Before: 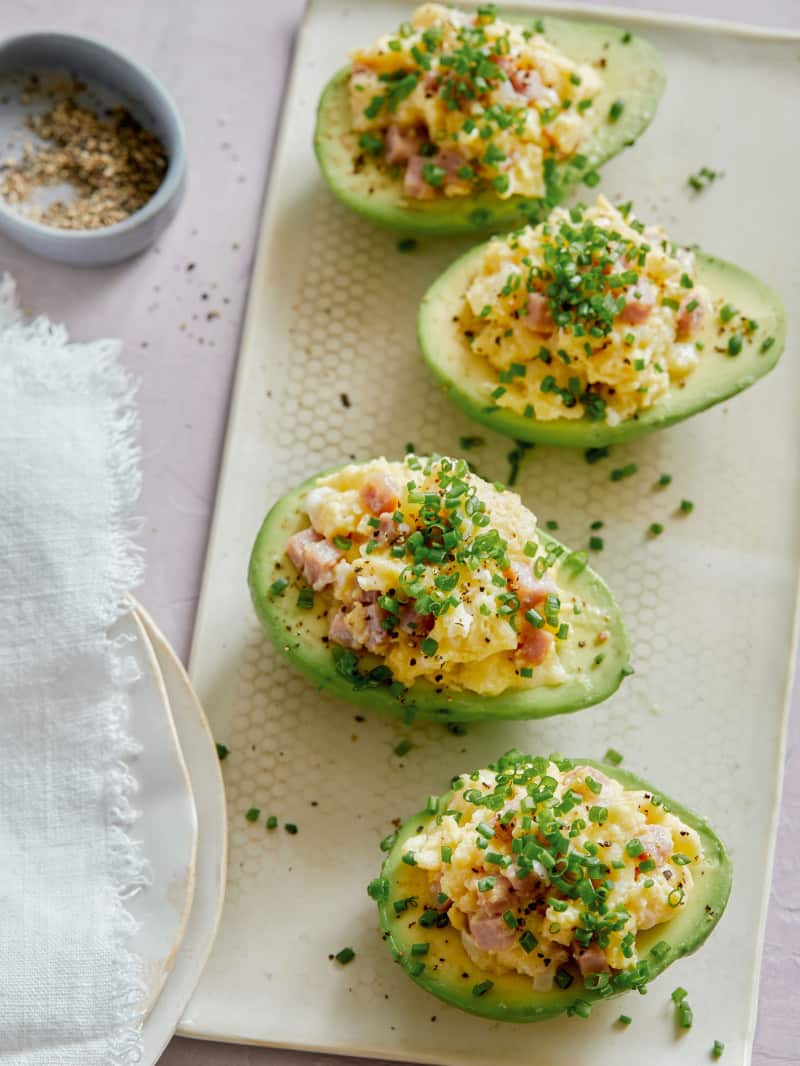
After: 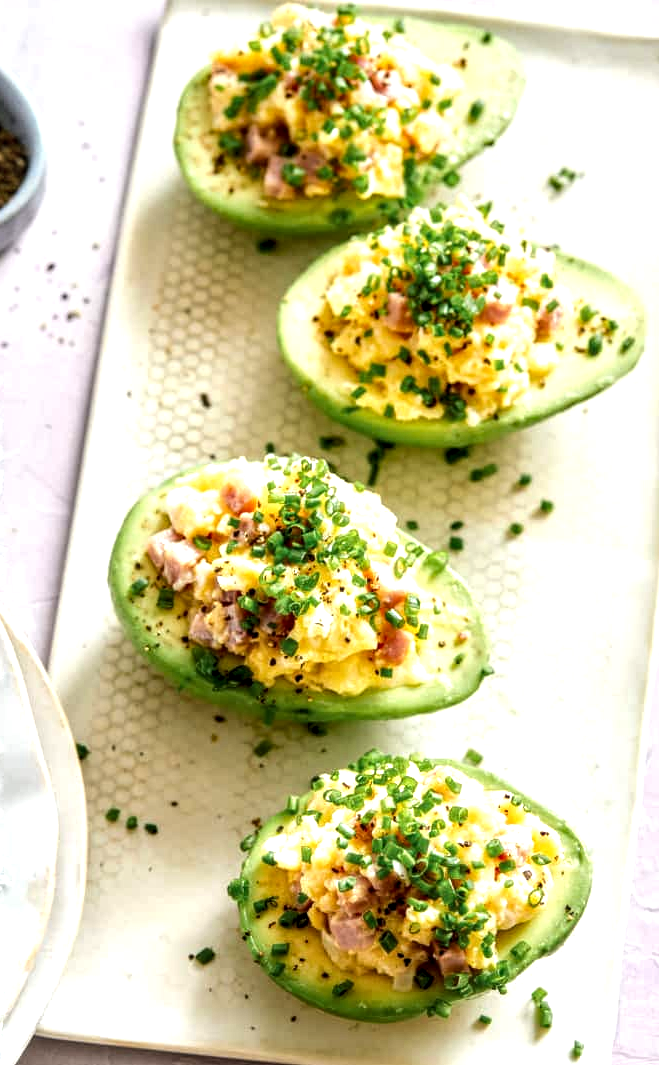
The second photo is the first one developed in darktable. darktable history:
crop: left 17.582%, bottom 0.031%
local contrast: detail 142%
exposure: black level correction 0, exposure 0.5 EV, compensate highlight preservation false
tone equalizer: -8 EV -0.417 EV, -7 EV -0.389 EV, -6 EV -0.333 EV, -5 EV -0.222 EV, -3 EV 0.222 EV, -2 EV 0.333 EV, -1 EV 0.389 EV, +0 EV 0.417 EV, edges refinement/feathering 500, mask exposure compensation -1.57 EV, preserve details no
